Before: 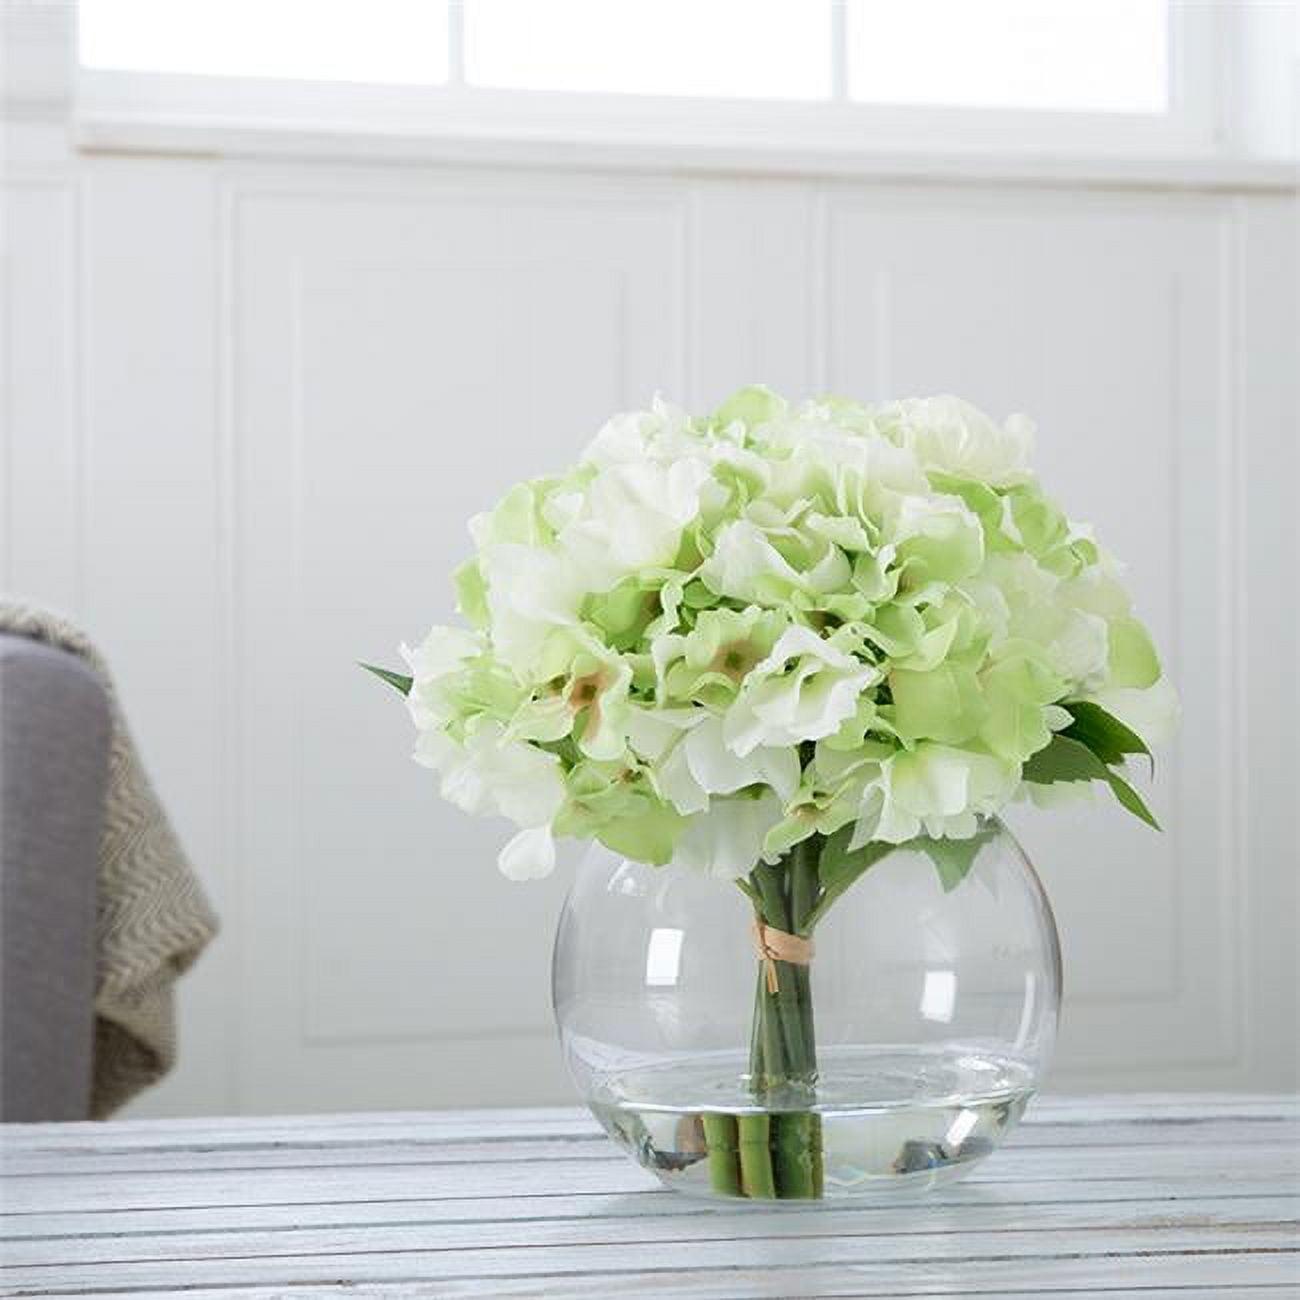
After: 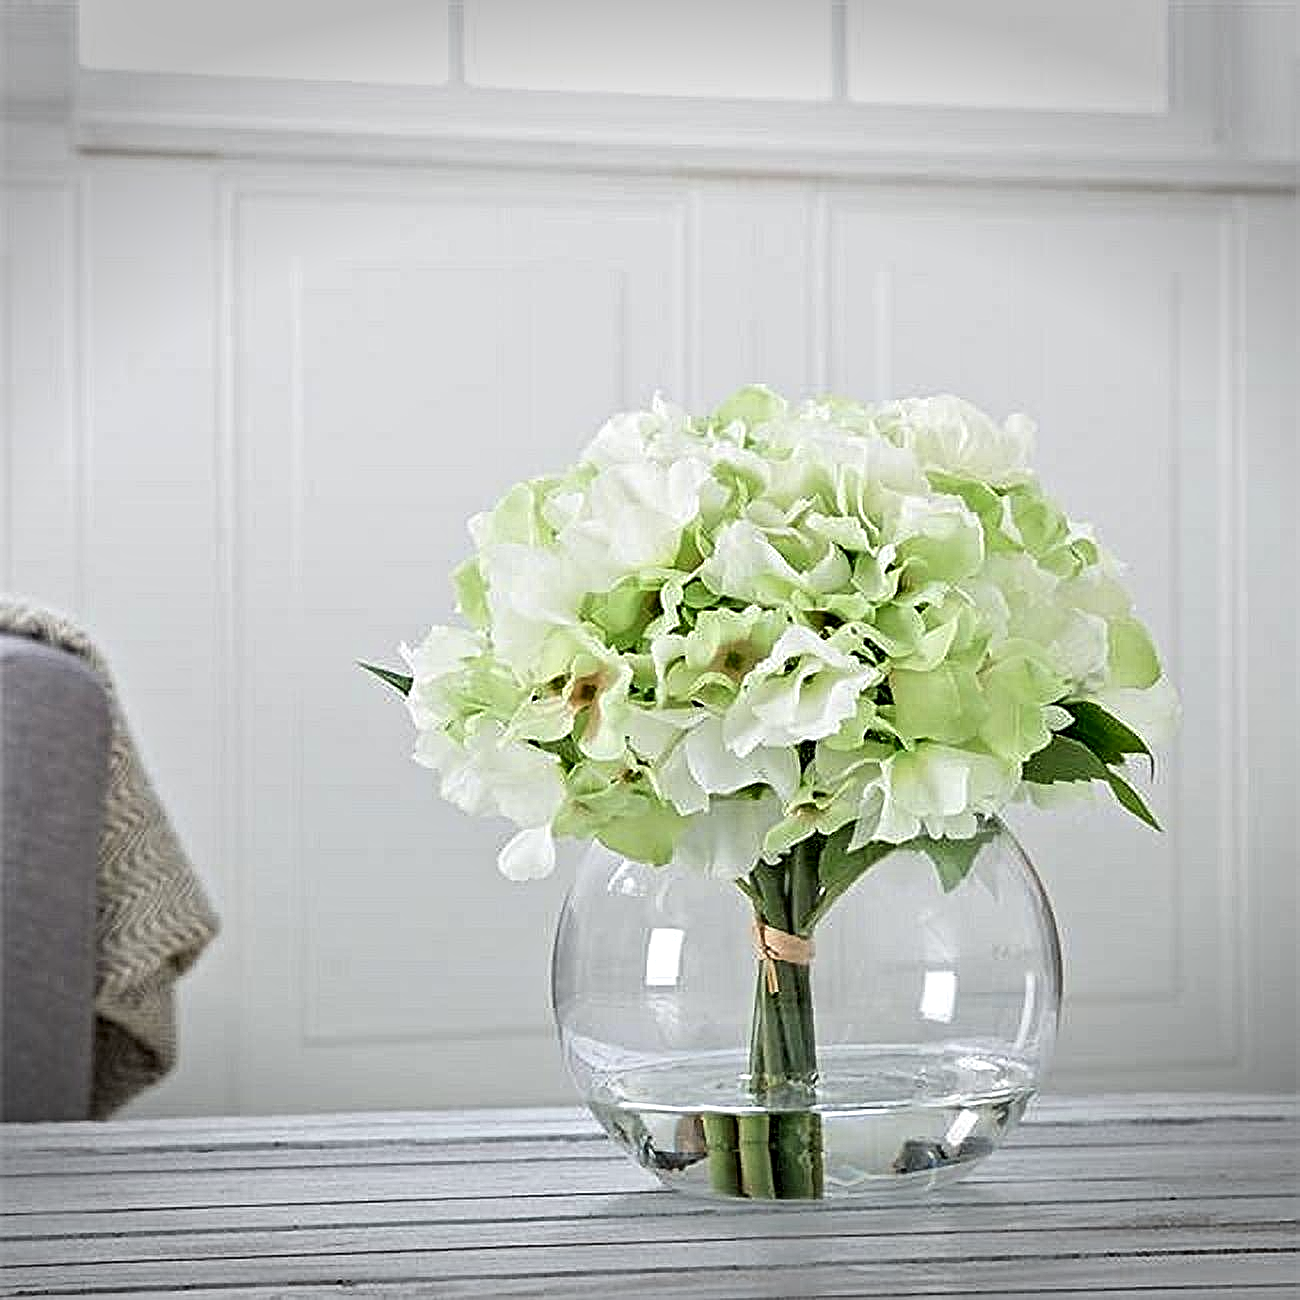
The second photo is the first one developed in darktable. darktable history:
sharpen: on, module defaults
vignetting: fall-off start 100.23%, width/height ratio 1.319
contrast equalizer: octaves 7, y [[0.5, 0.542, 0.583, 0.625, 0.667, 0.708], [0.5 ×6], [0.5 ×6], [0 ×6], [0 ×6]]
